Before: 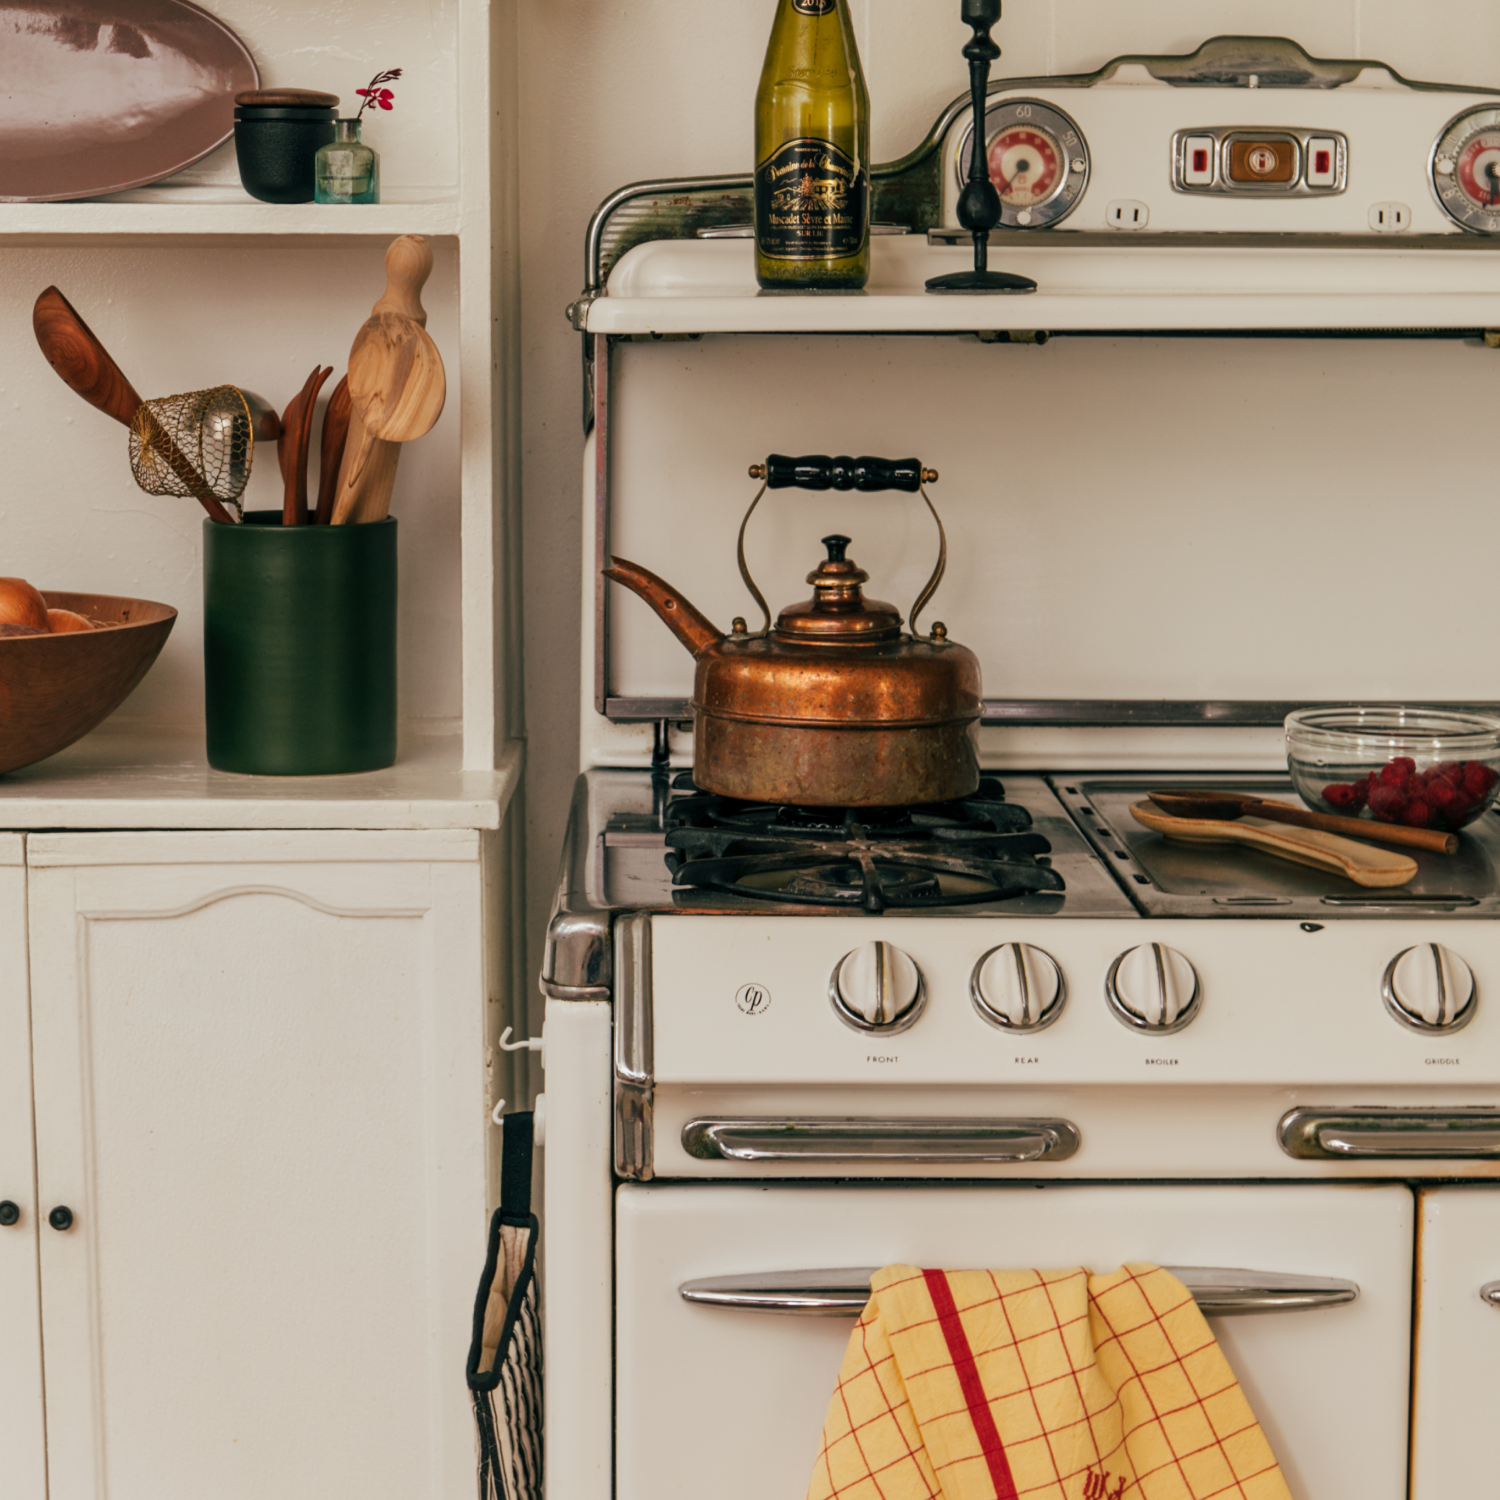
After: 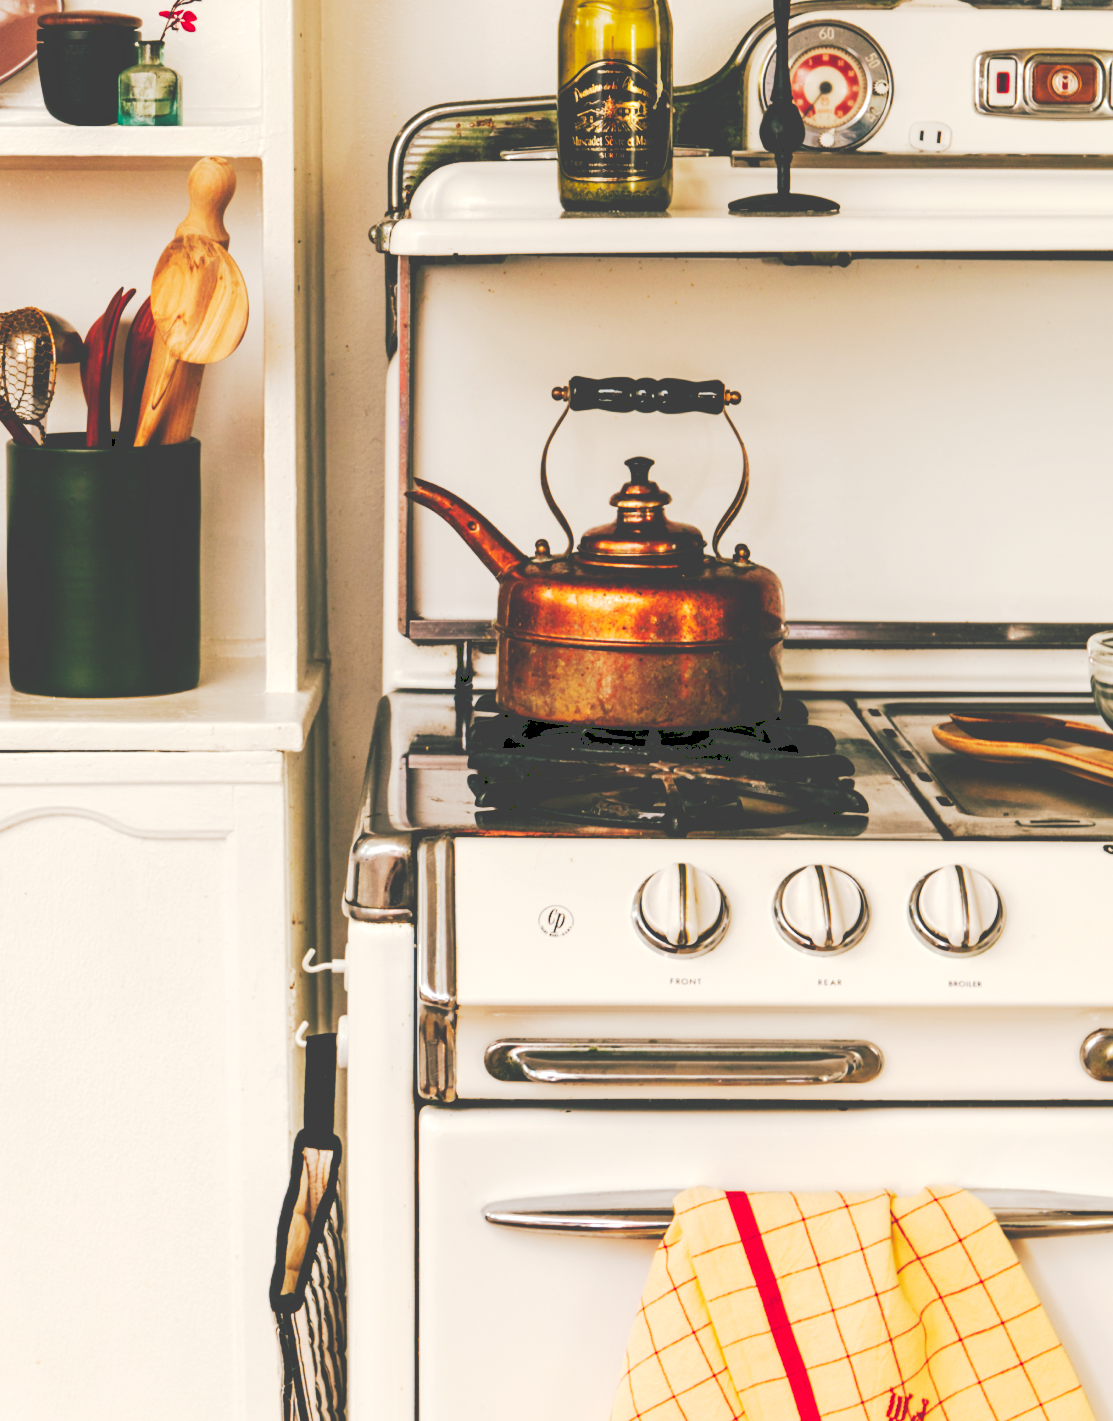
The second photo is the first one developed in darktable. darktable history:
exposure: exposure 0.657 EV, compensate highlight preservation false
tone curve: curves: ch0 [(0, 0) (0.003, 0.26) (0.011, 0.26) (0.025, 0.26) (0.044, 0.257) (0.069, 0.257) (0.1, 0.257) (0.136, 0.255) (0.177, 0.258) (0.224, 0.272) (0.277, 0.294) (0.335, 0.346) (0.399, 0.422) (0.468, 0.536) (0.543, 0.657) (0.623, 0.757) (0.709, 0.823) (0.801, 0.872) (0.898, 0.92) (1, 1)], preserve colors none
crop and rotate: left 13.15%, top 5.251%, right 12.609%
